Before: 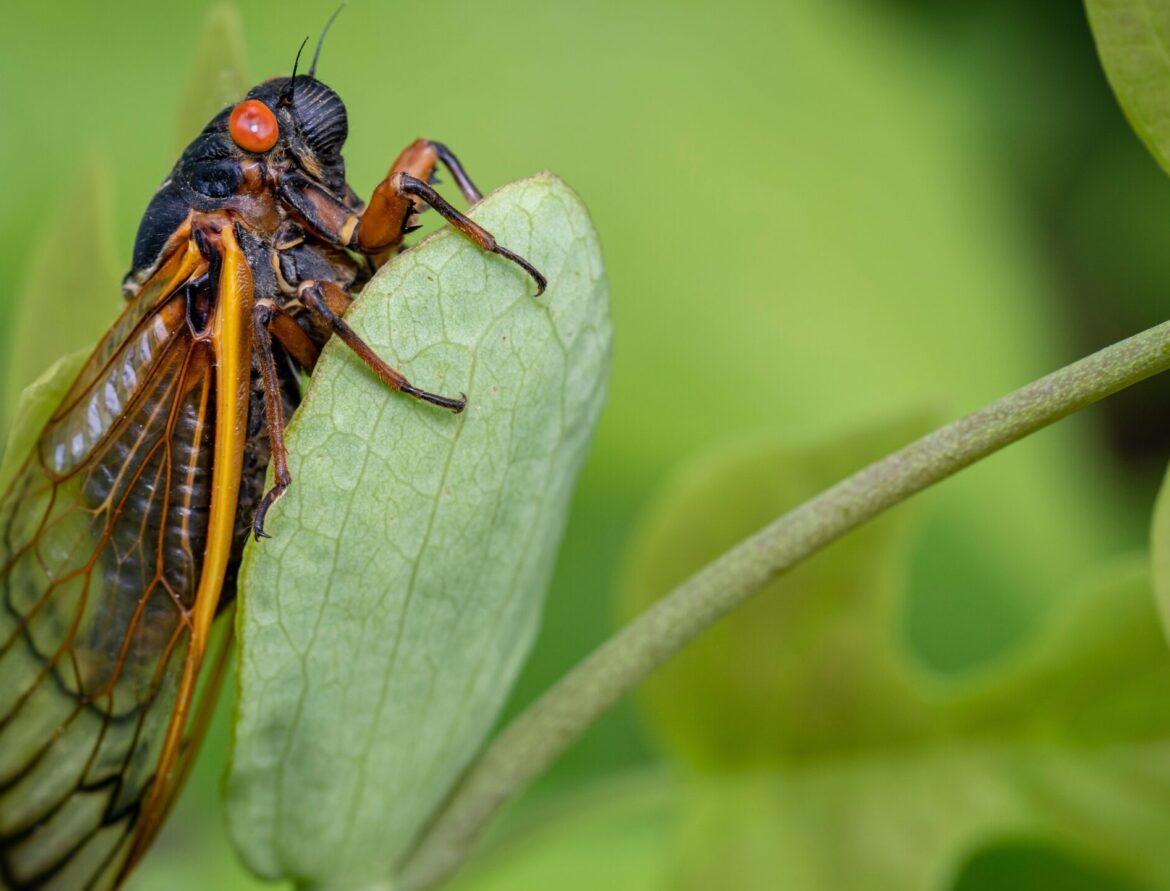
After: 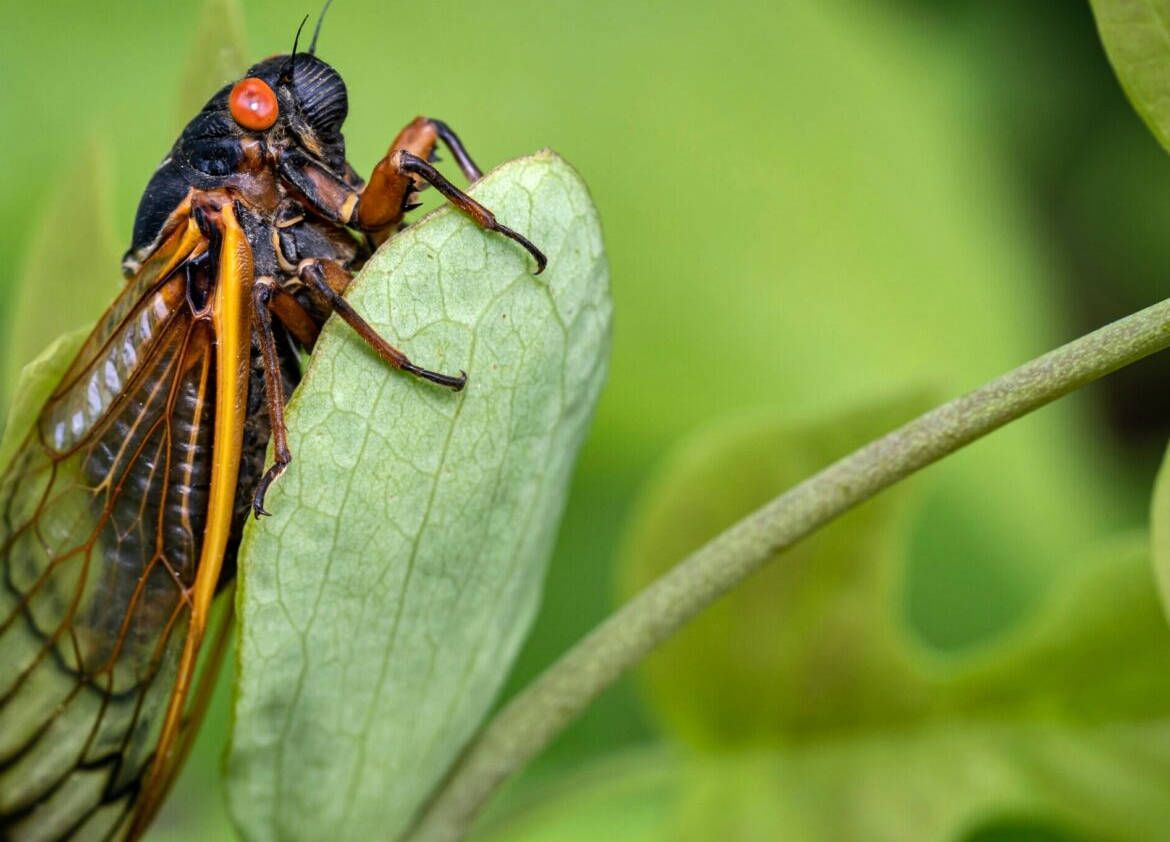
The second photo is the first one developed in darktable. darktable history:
crop and rotate: top 2.479%, bottom 3.018%
shadows and highlights: shadows 53, soften with gaussian
tone equalizer: -8 EV -0.417 EV, -7 EV -0.389 EV, -6 EV -0.333 EV, -5 EV -0.222 EV, -3 EV 0.222 EV, -2 EV 0.333 EV, -1 EV 0.389 EV, +0 EV 0.417 EV, edges refinement/feathering 500, mask exposure compensation -1.57 EV, preserve details no
